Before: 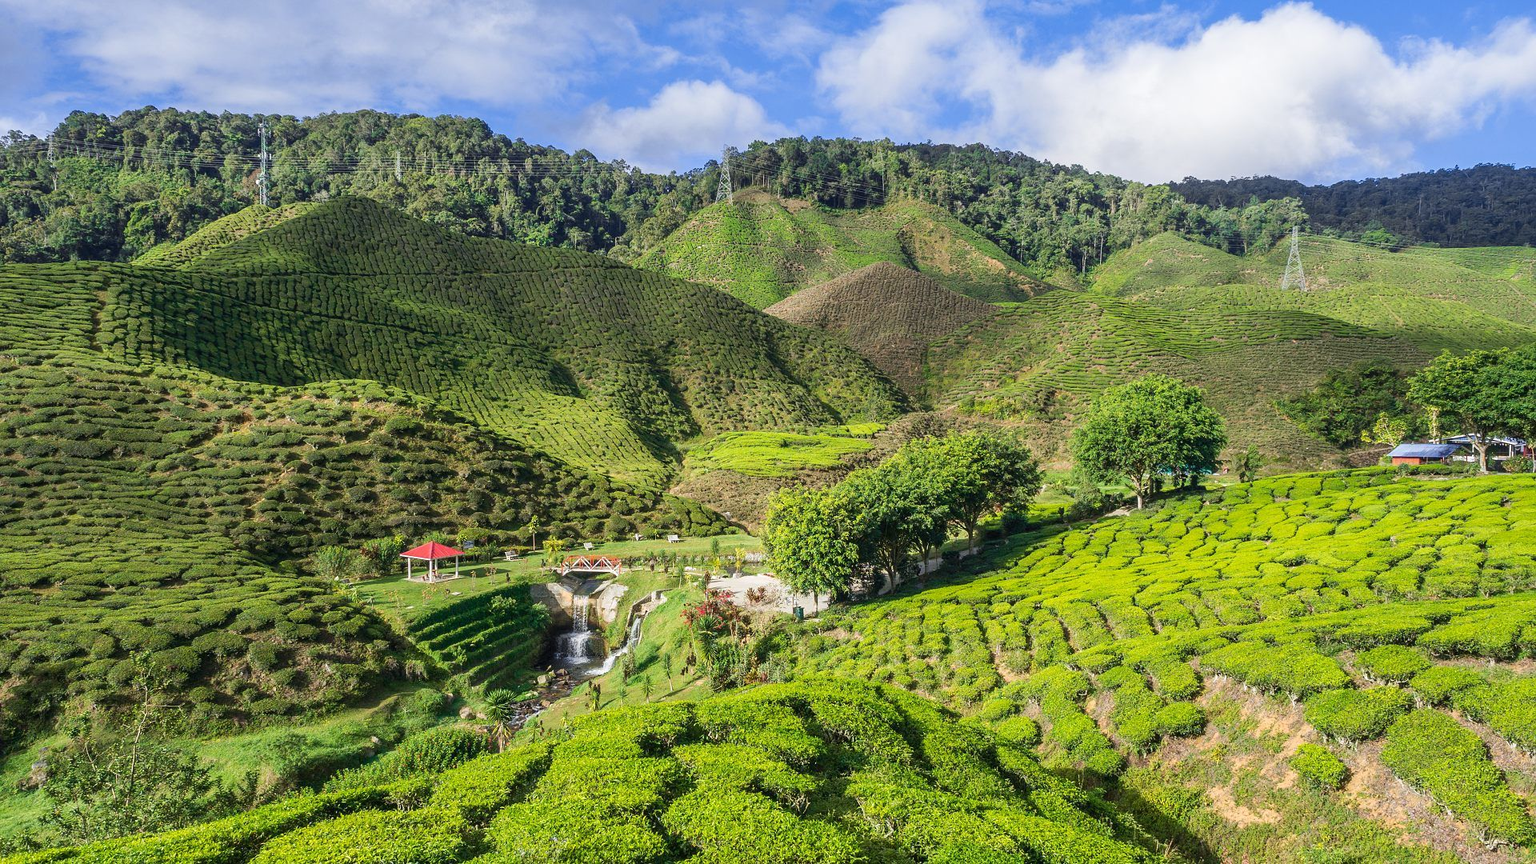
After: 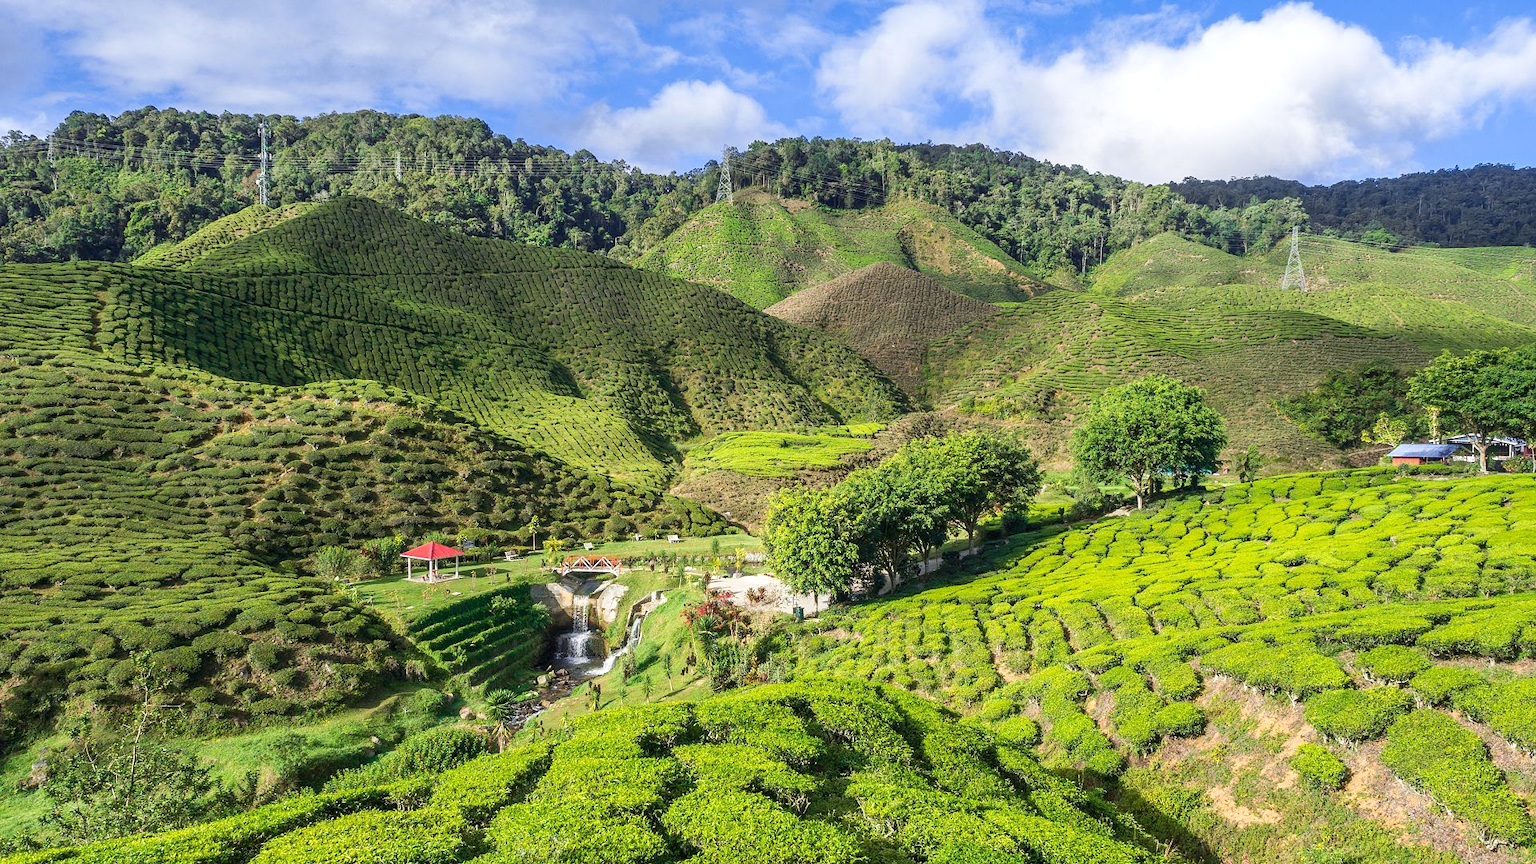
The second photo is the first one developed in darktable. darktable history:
exposure: black level correction 0.001, exposure 0.193 EV, compensate highlight preservation false
